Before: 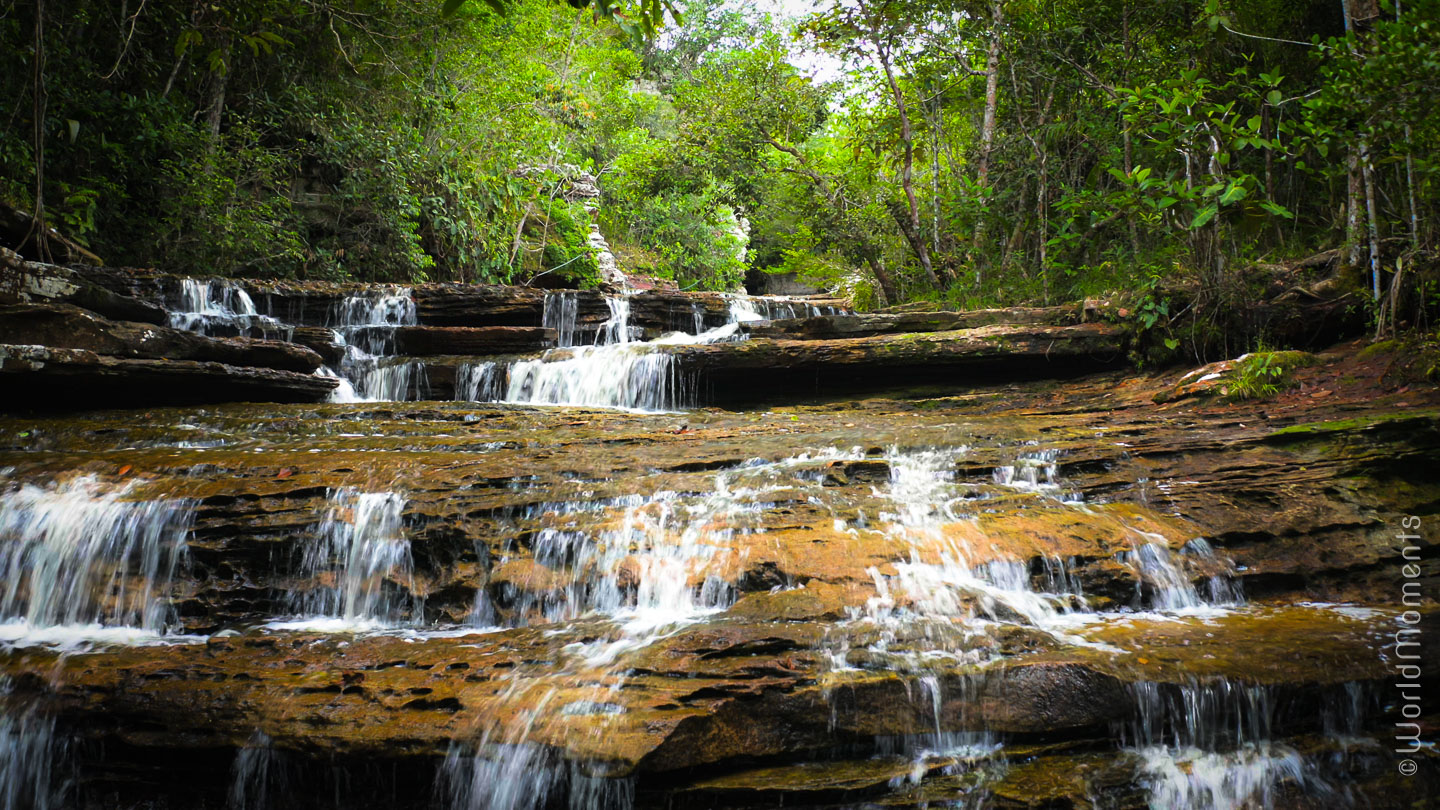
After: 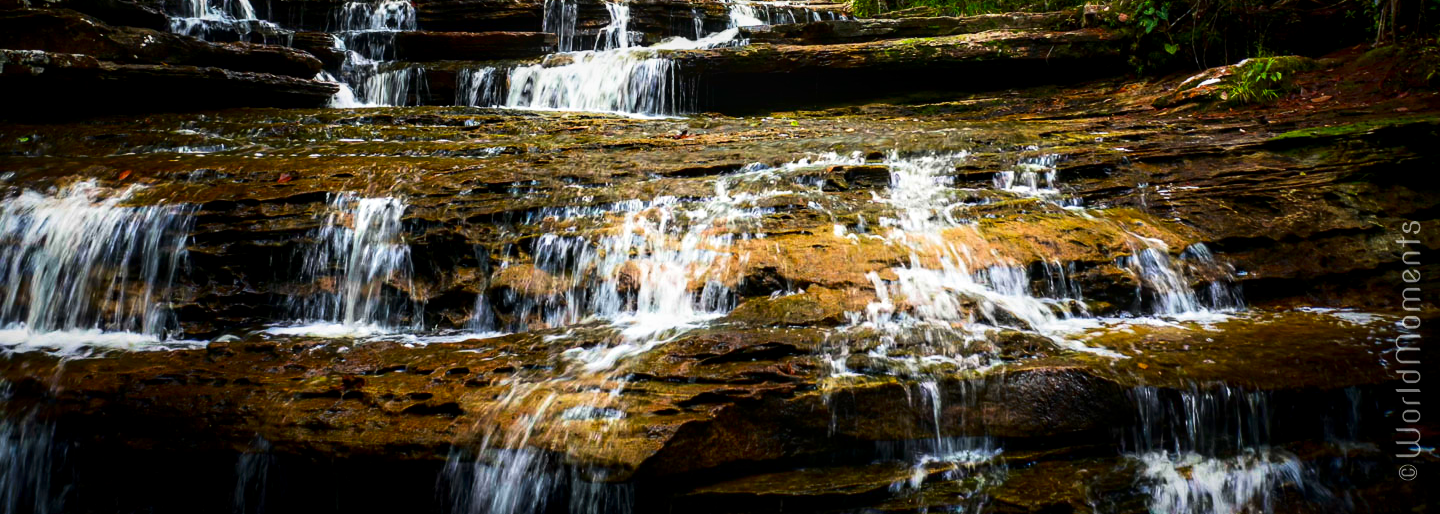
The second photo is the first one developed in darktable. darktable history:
local contrast: on, module defaults
contrast brightness saturation: contrast 0.19, brightness -0.24, saturation 0.11
crop and rotate: top 36.435%
